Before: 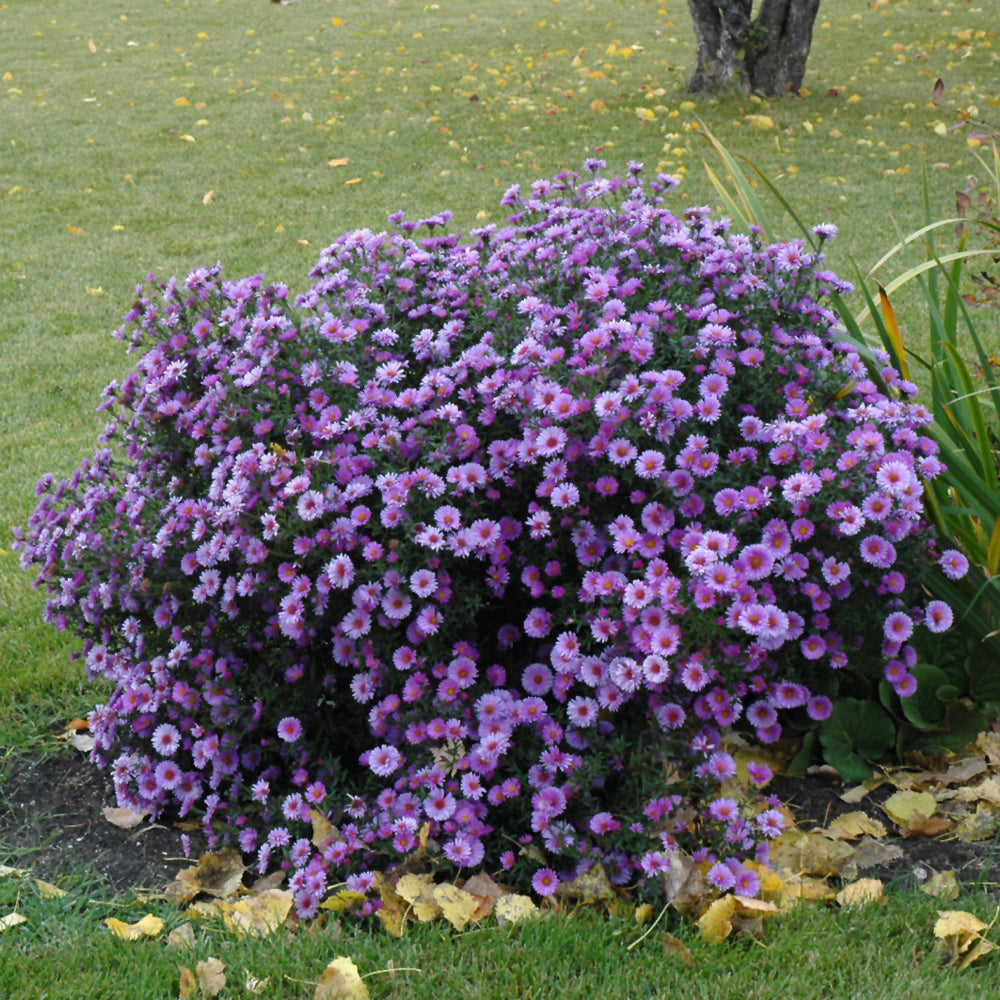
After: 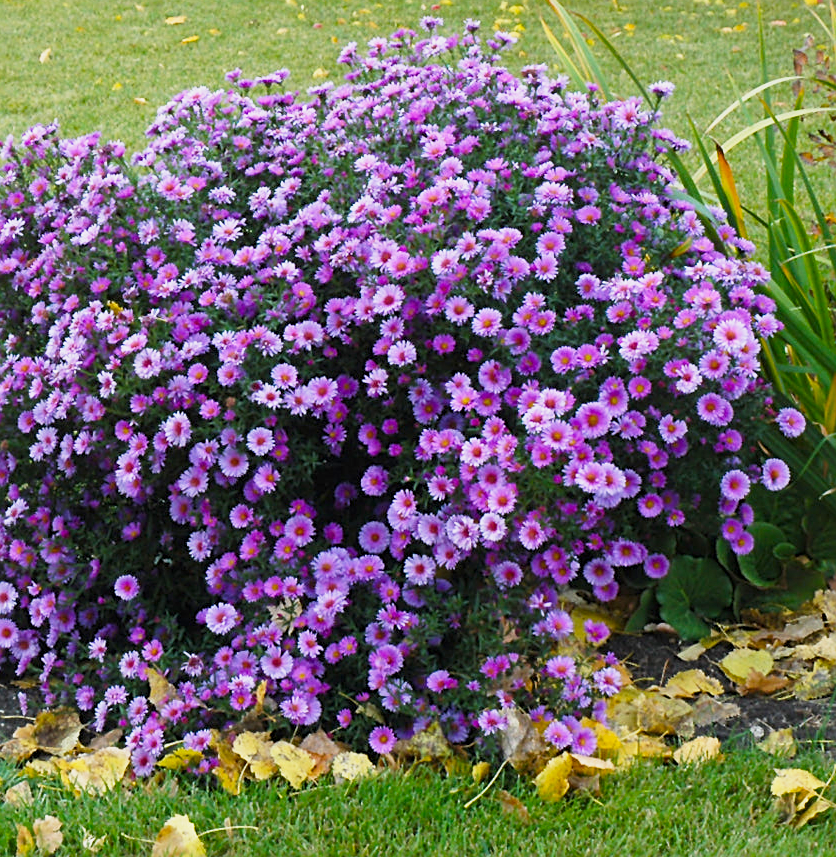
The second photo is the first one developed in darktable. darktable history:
crop: left 16.315%, top 14.246%
base curve: curves: ch0 [(0, 0) (0.088, 0.125) (0.176, 0.251) (0.354, 0.501) (0.613, 0.749) (1, 0.877)], preserve colors none
color balance rgb: perceptual saturation grading › global saturation 20%, global vibrance 20%
sharpen: on, module defaults
